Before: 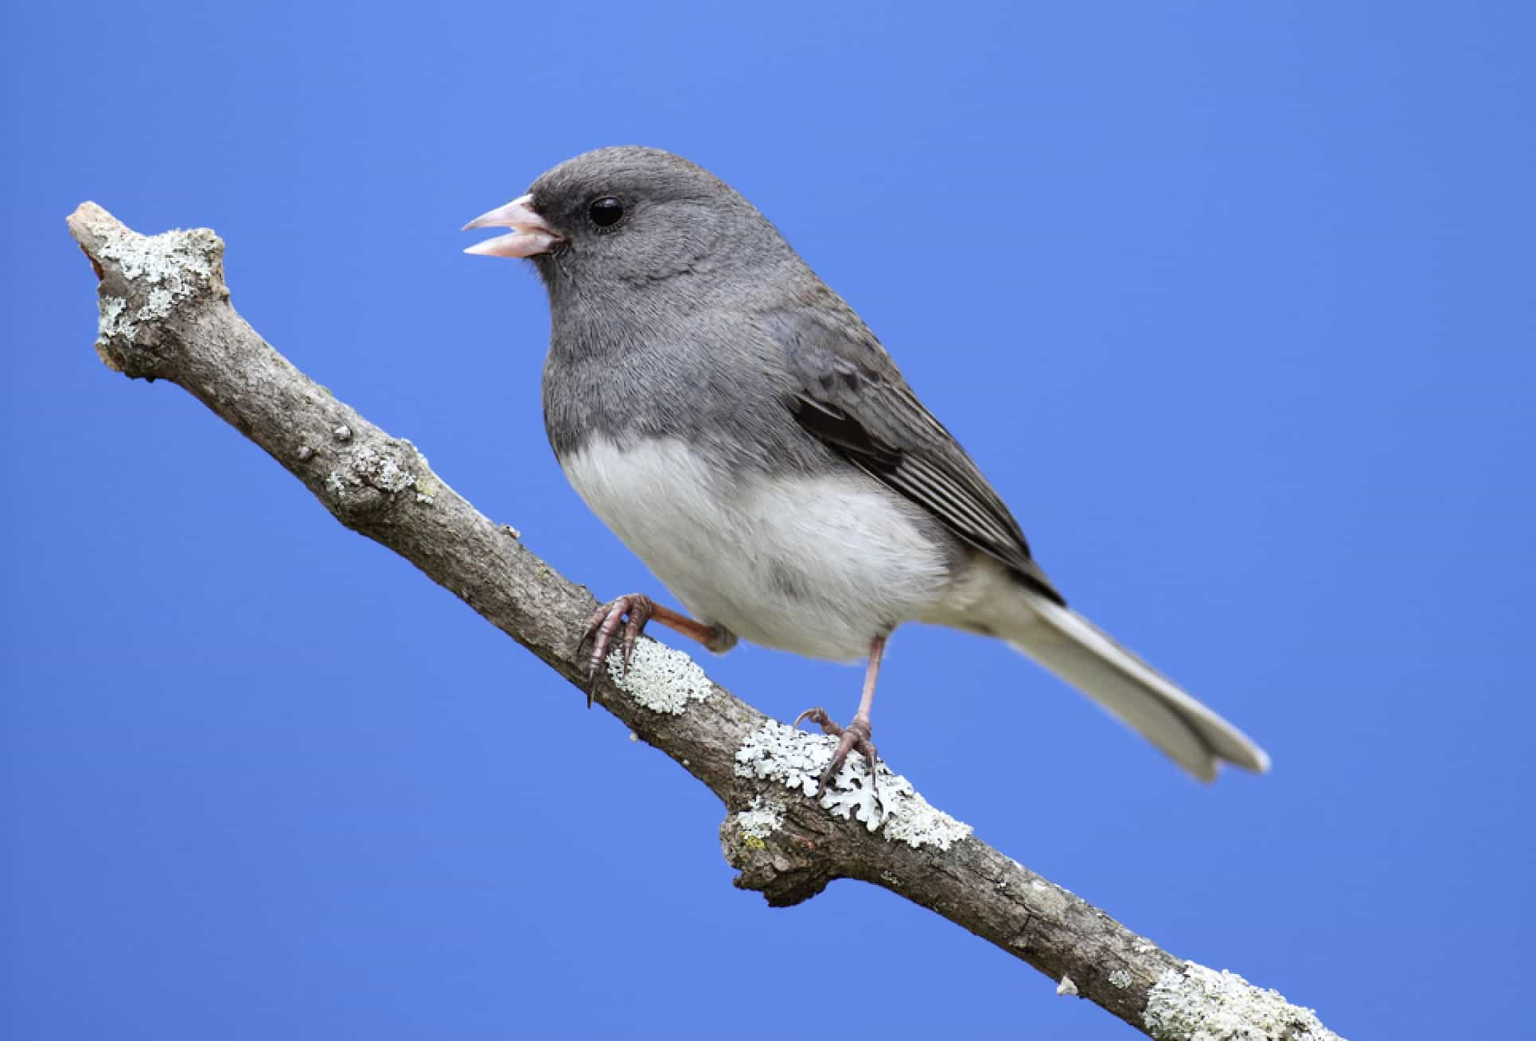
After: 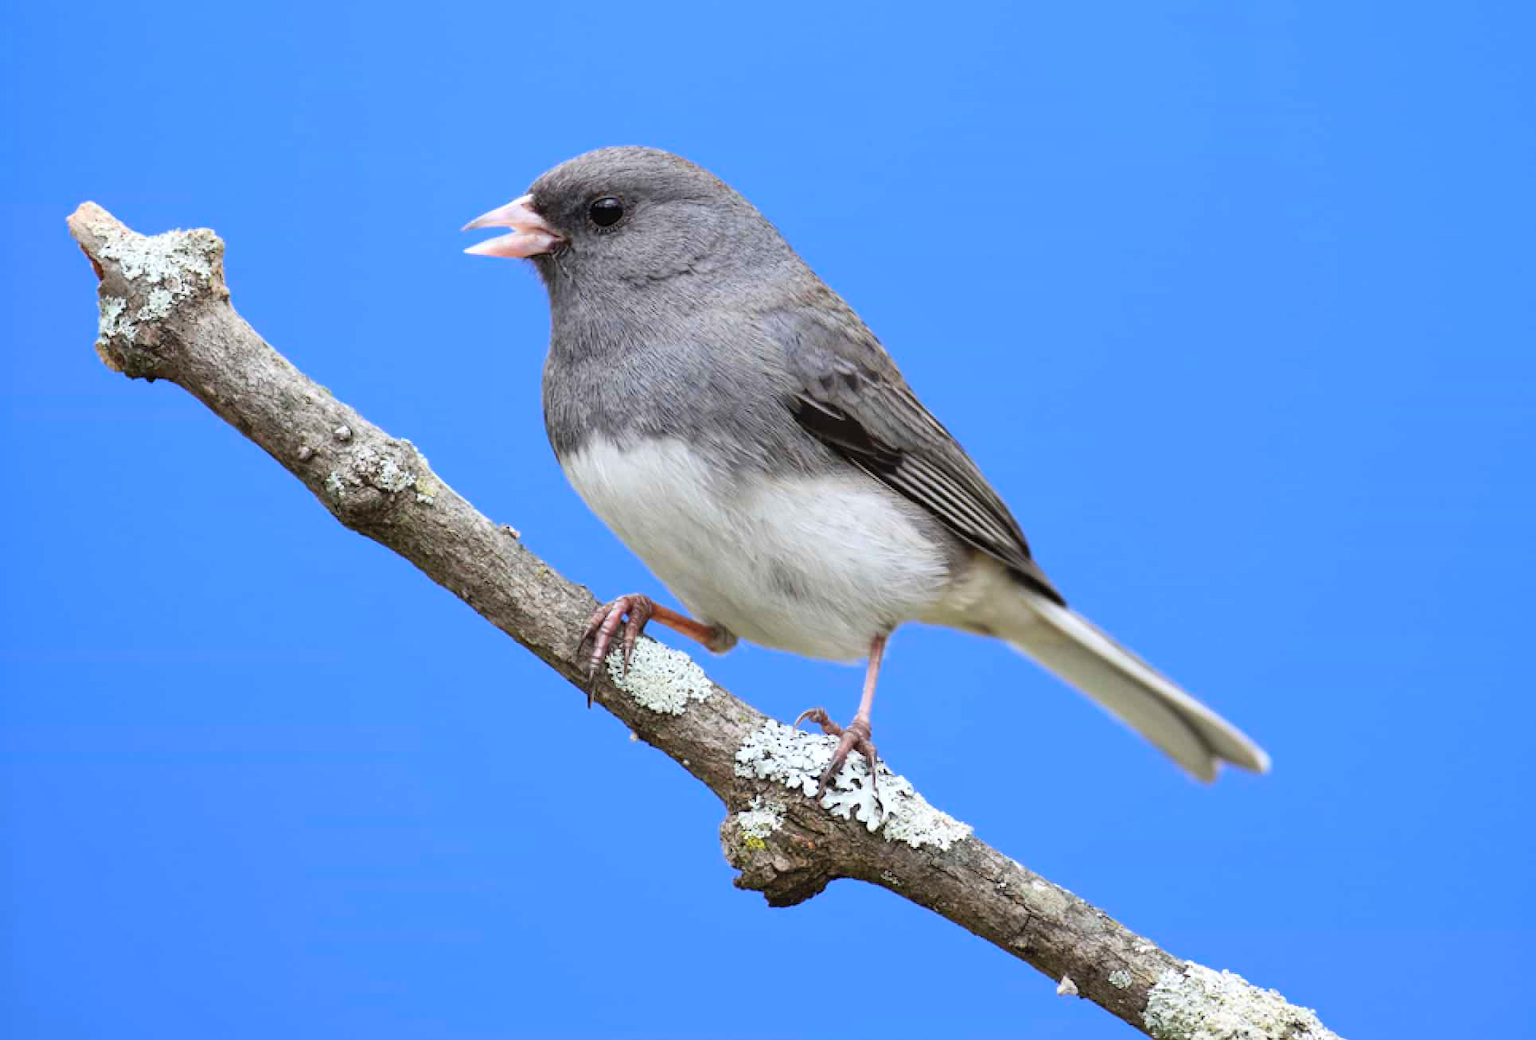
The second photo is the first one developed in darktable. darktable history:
tone equalizer: on, module defaults
local contrast: mode bilateral grid, contrast 15, coarseness 36, detail 105%, midtone range 0.2
contrast brightness saturation: brightness 0.09, saturation 0.19
